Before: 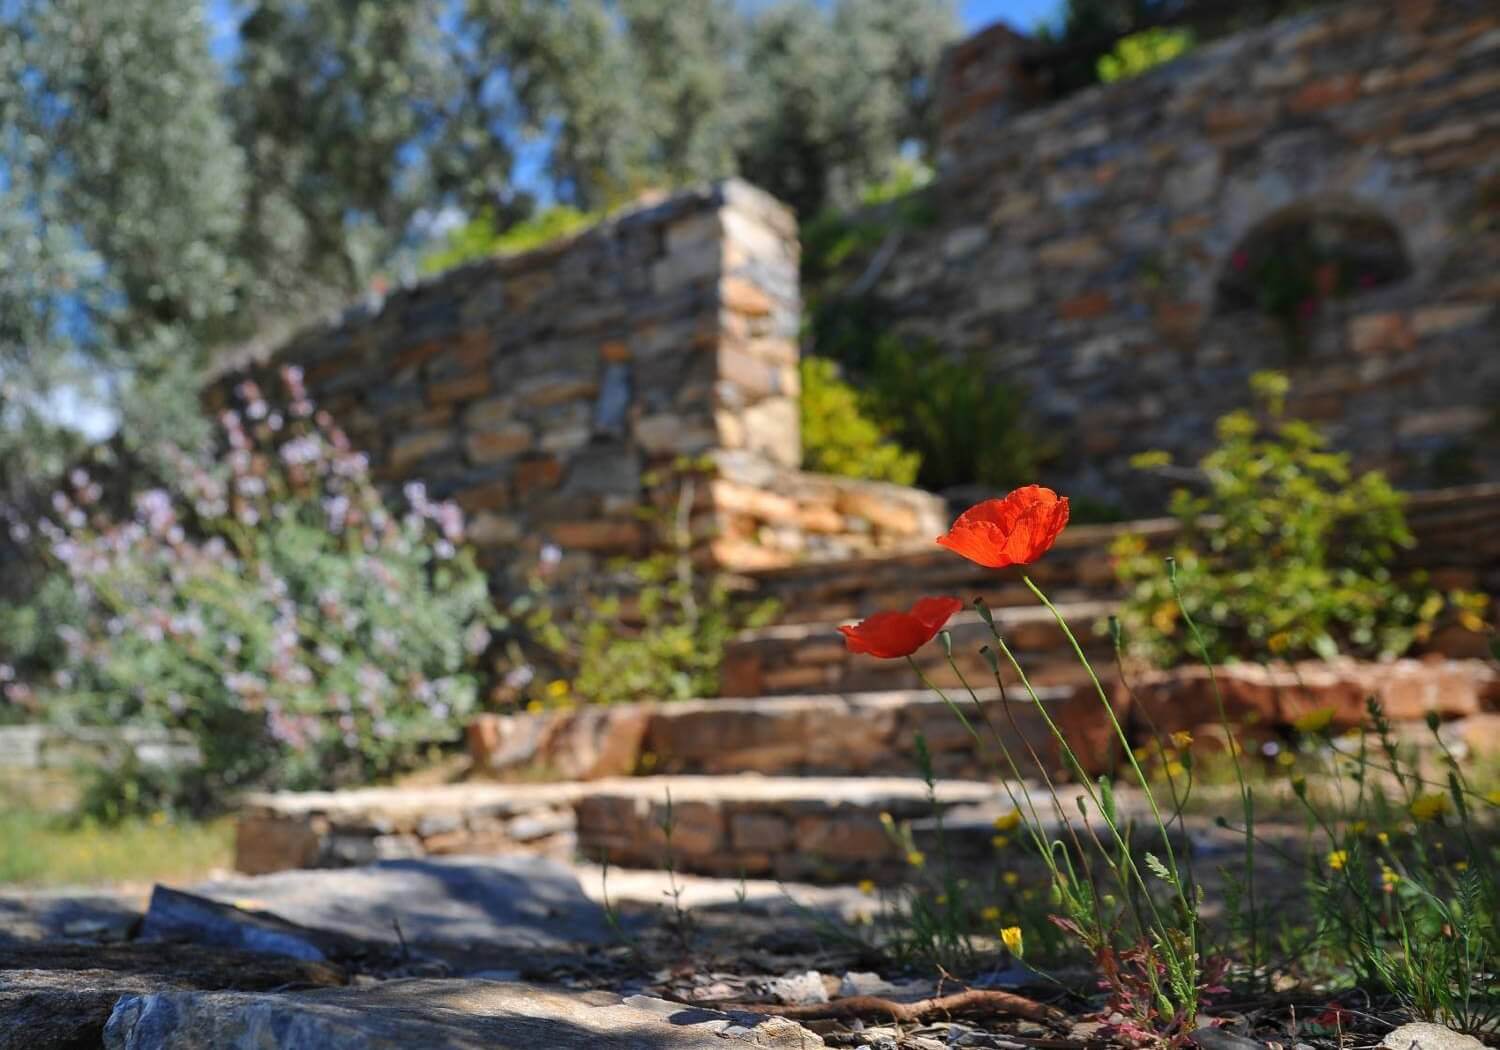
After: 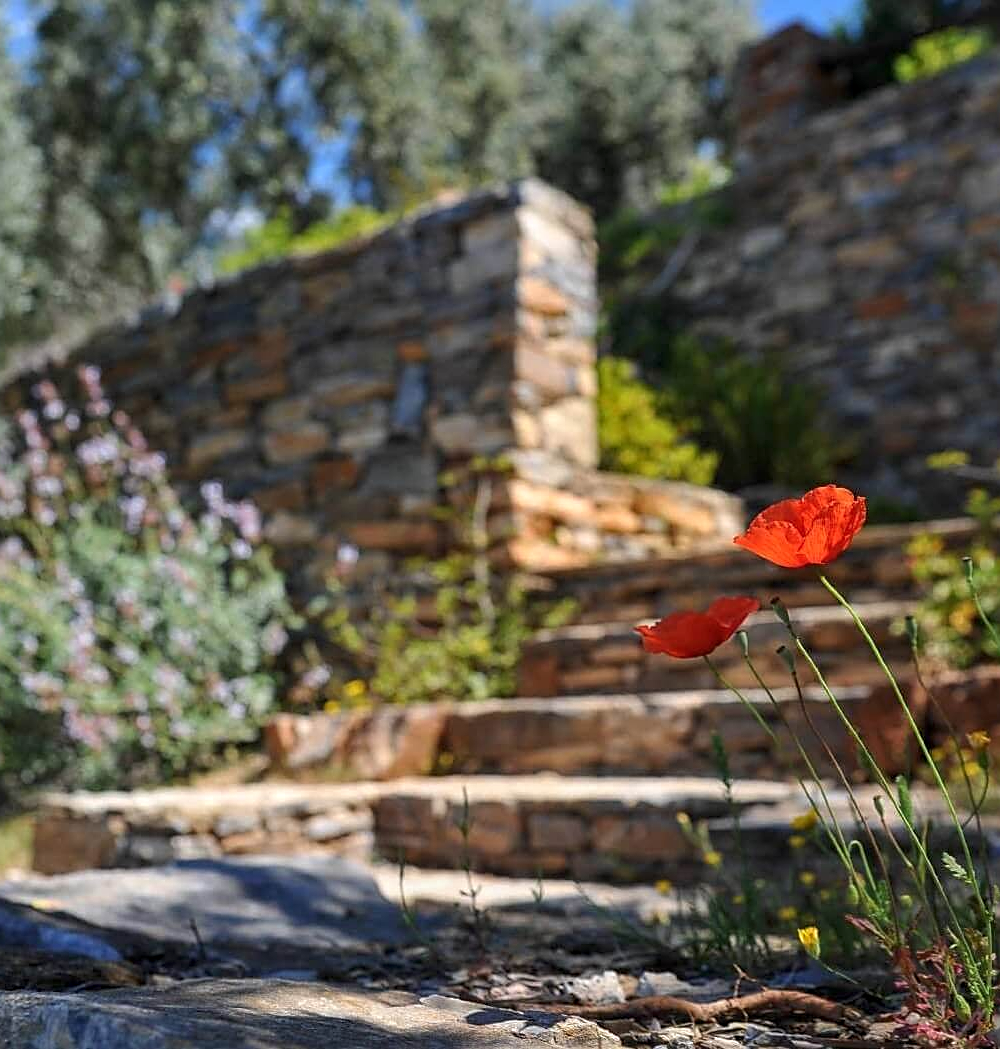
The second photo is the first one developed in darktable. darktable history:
local contrast: on, module defaults
crop and rotate: left 13.537%, right 19.796%
sharpen: on, module defaults
